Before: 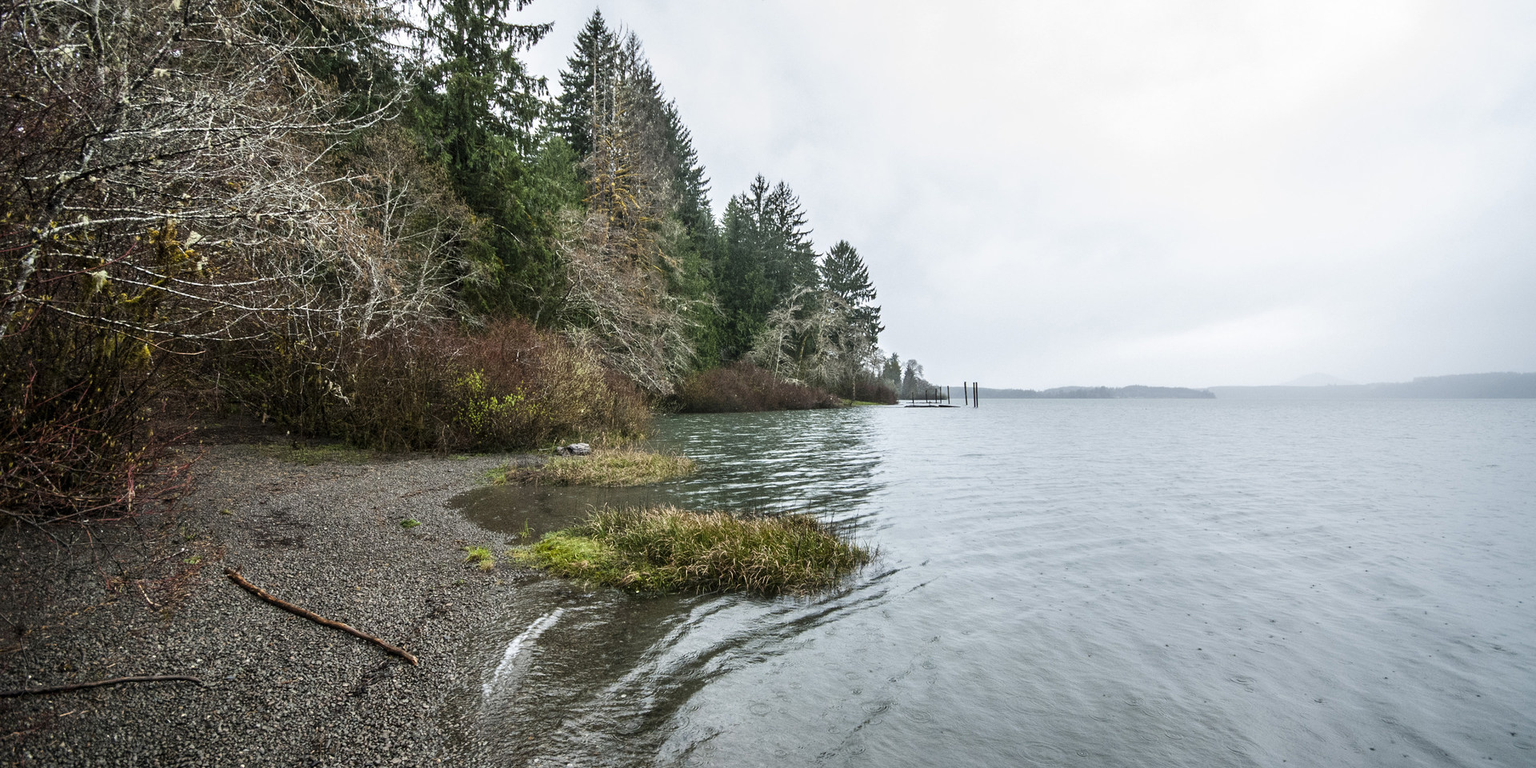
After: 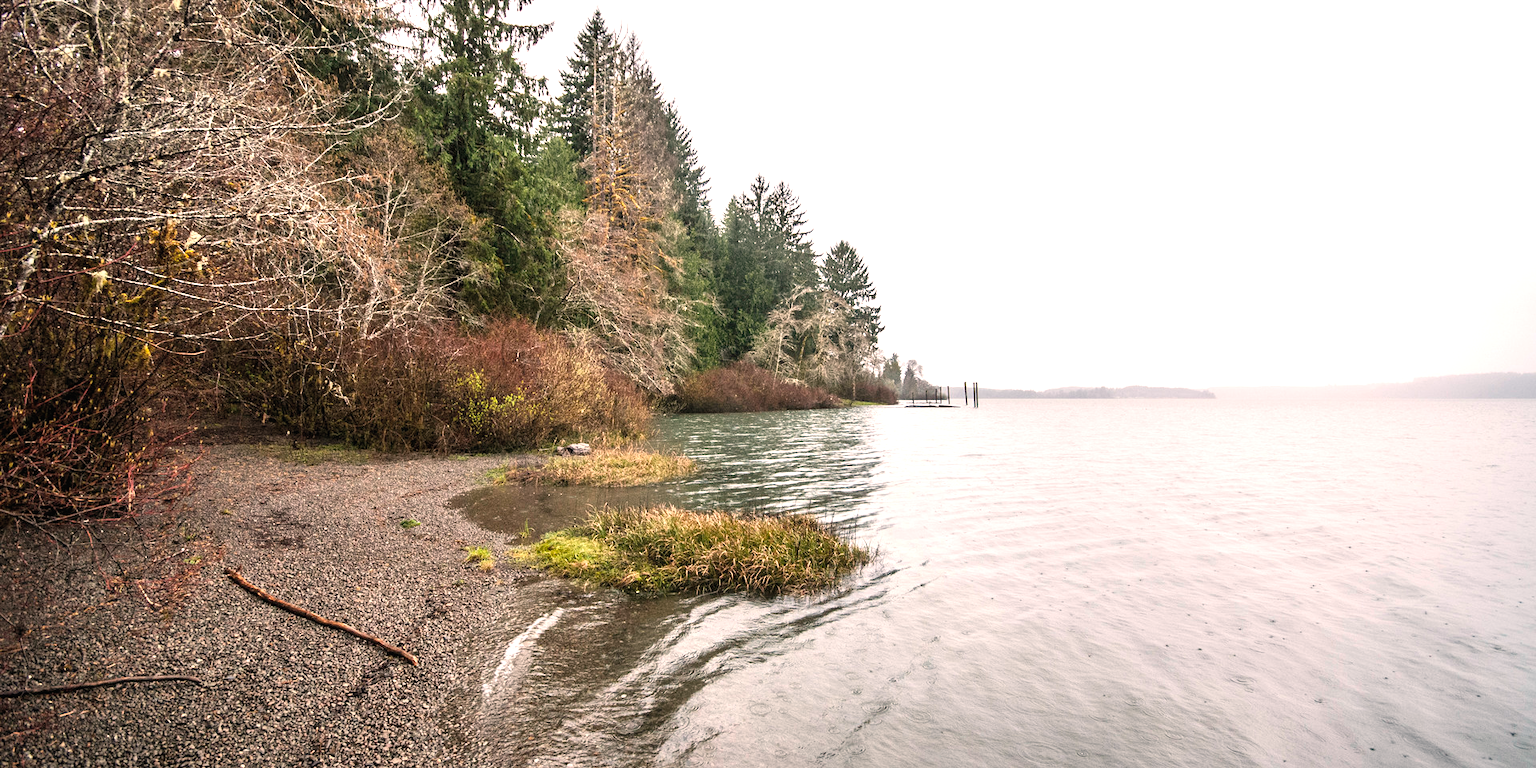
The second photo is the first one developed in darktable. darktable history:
white balance: red 1.127, blue 0.943
contrast brightness saturation: contrast 0.05, brightness 0.06, saturation 0.01
exposure: black level correction -0.001, exposure 0.9 EV, compensate exposure bias true, compensate highlight preservation false
